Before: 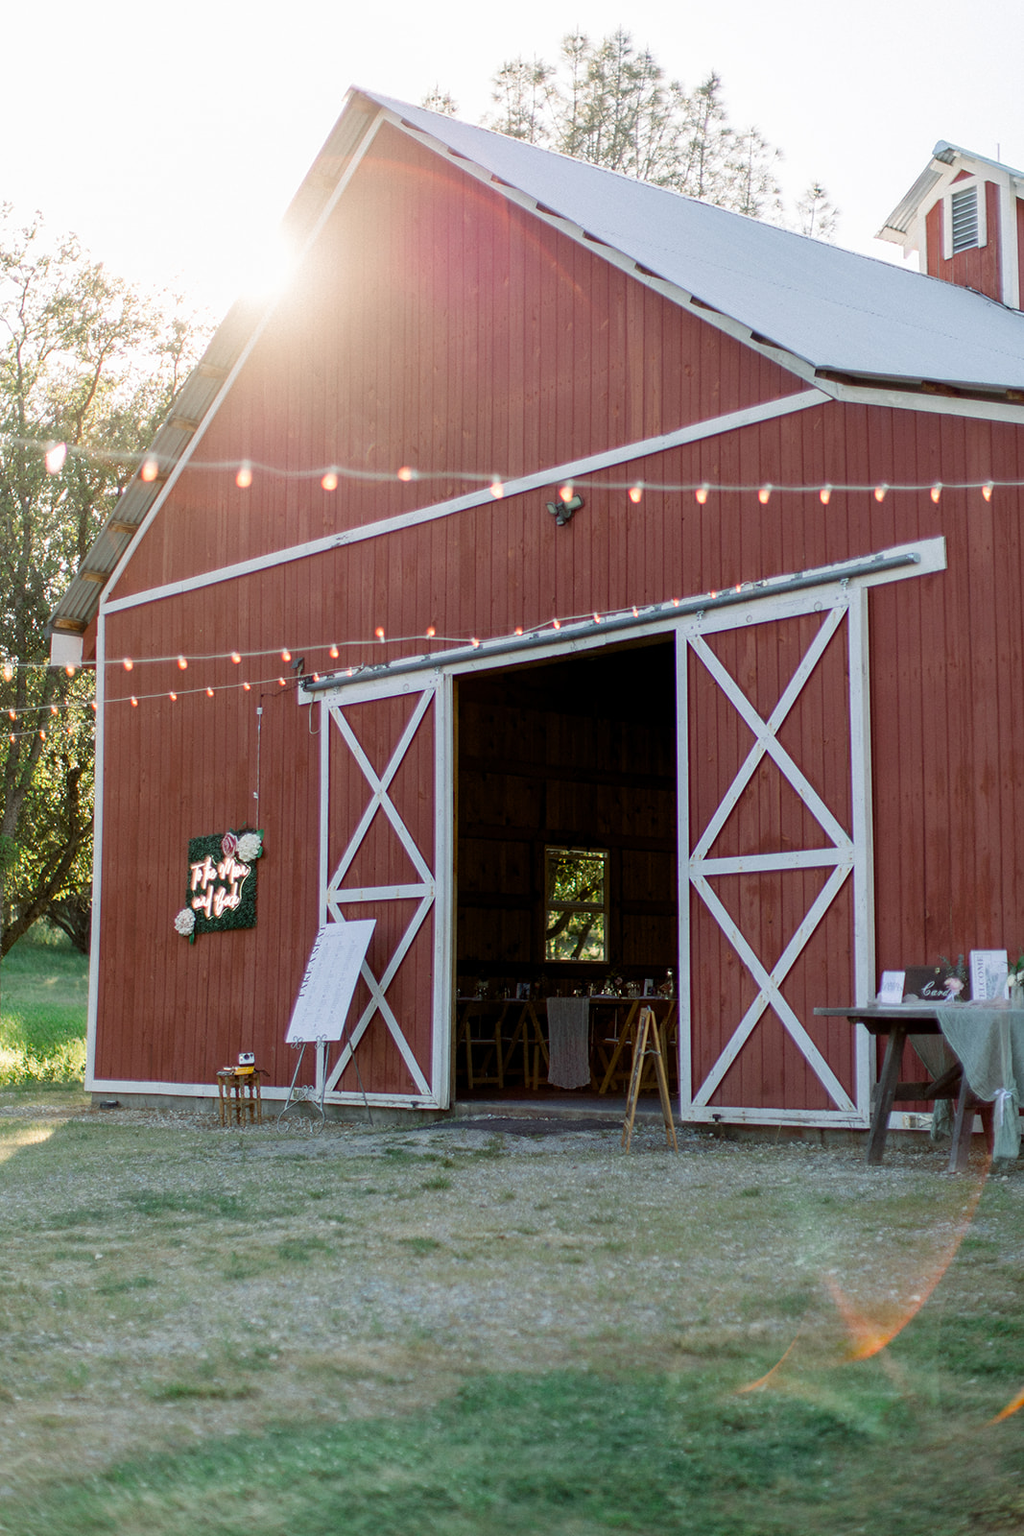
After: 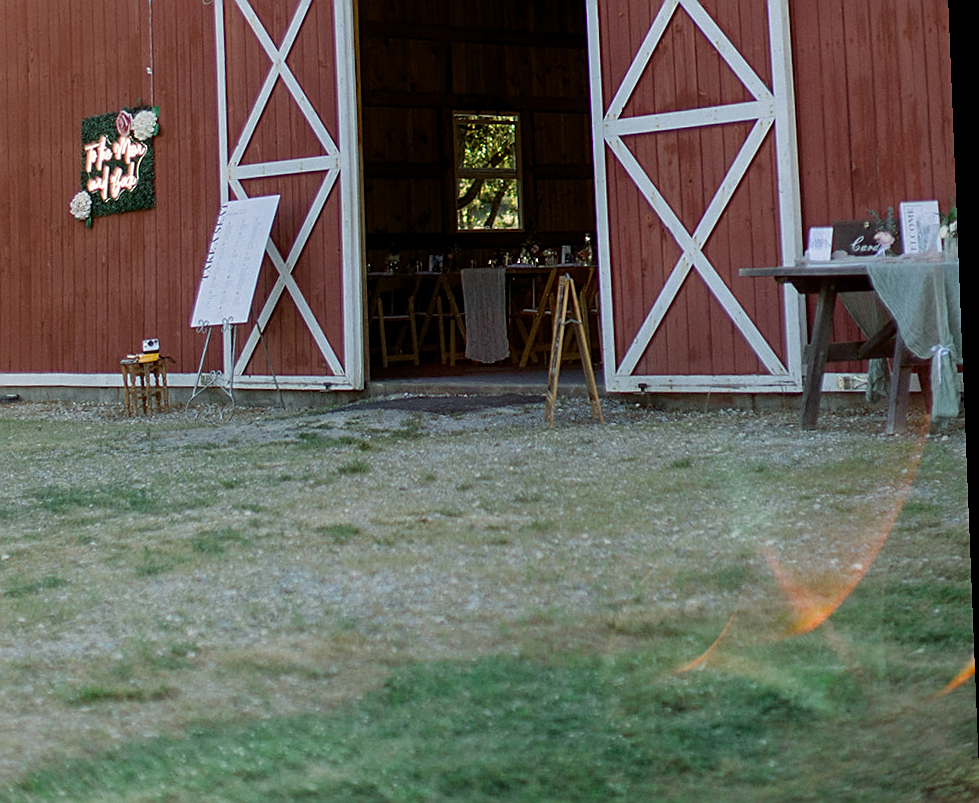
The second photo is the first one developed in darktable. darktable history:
crop and rotate: left 13.306%, top 48.129%, bottom 2.928%
rotate and perspective: rotation -2.29°, automatic cropping off
sharpen: on, module defaults
